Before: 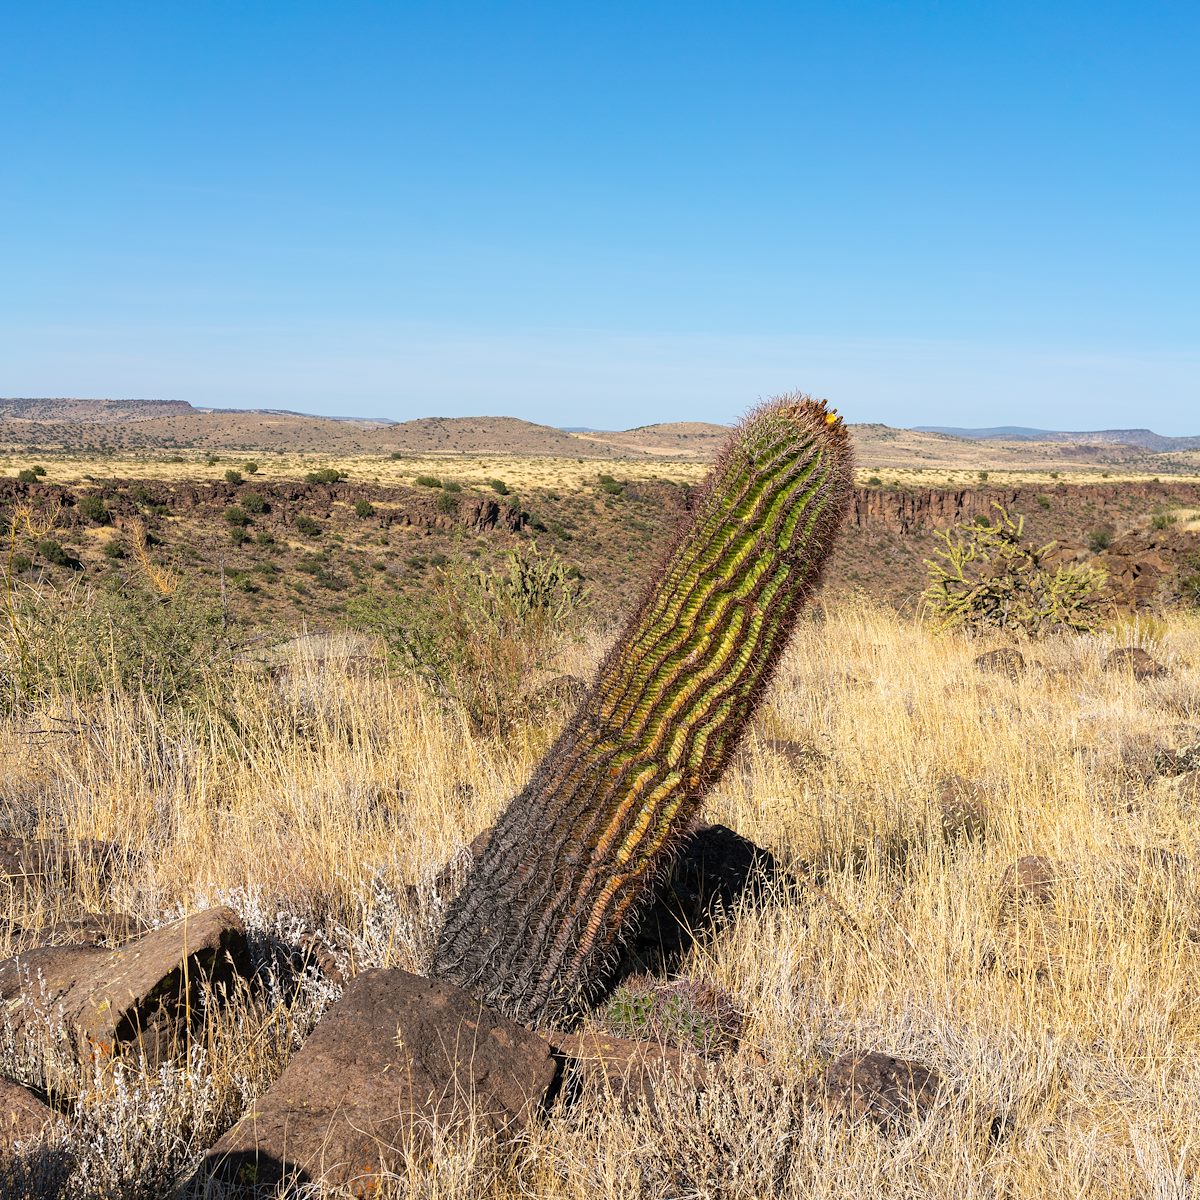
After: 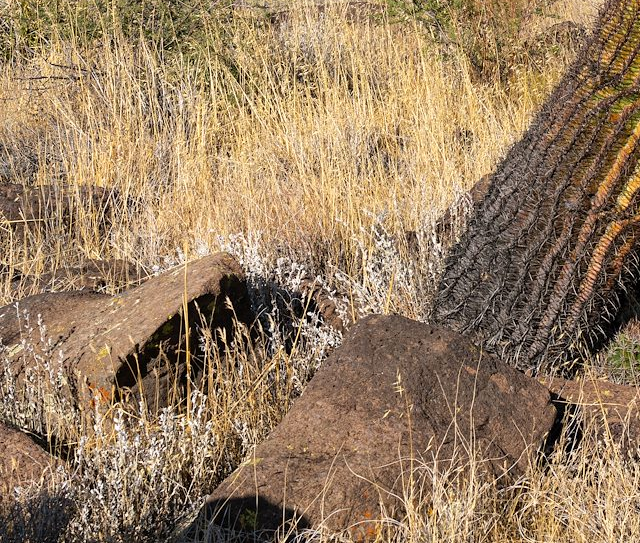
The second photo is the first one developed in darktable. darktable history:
crop and rotate: top 54.574%, right 46.6%, bottom 0.109%
